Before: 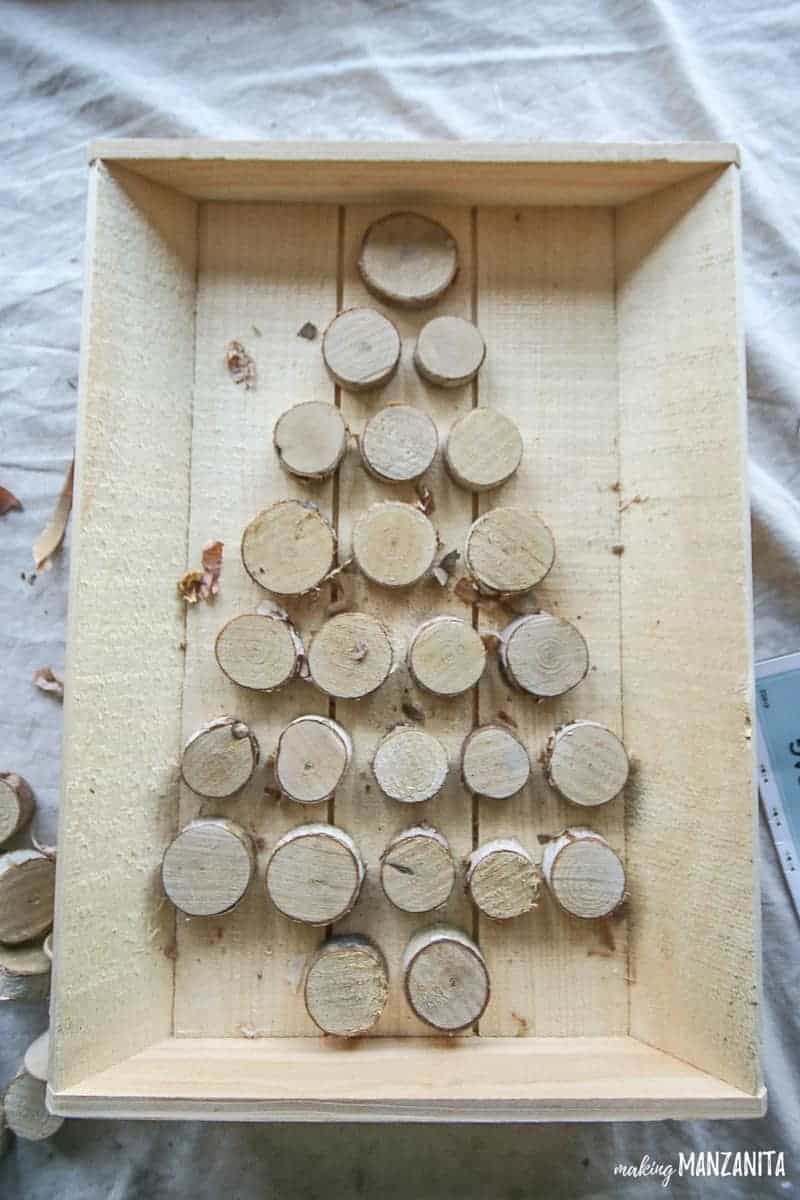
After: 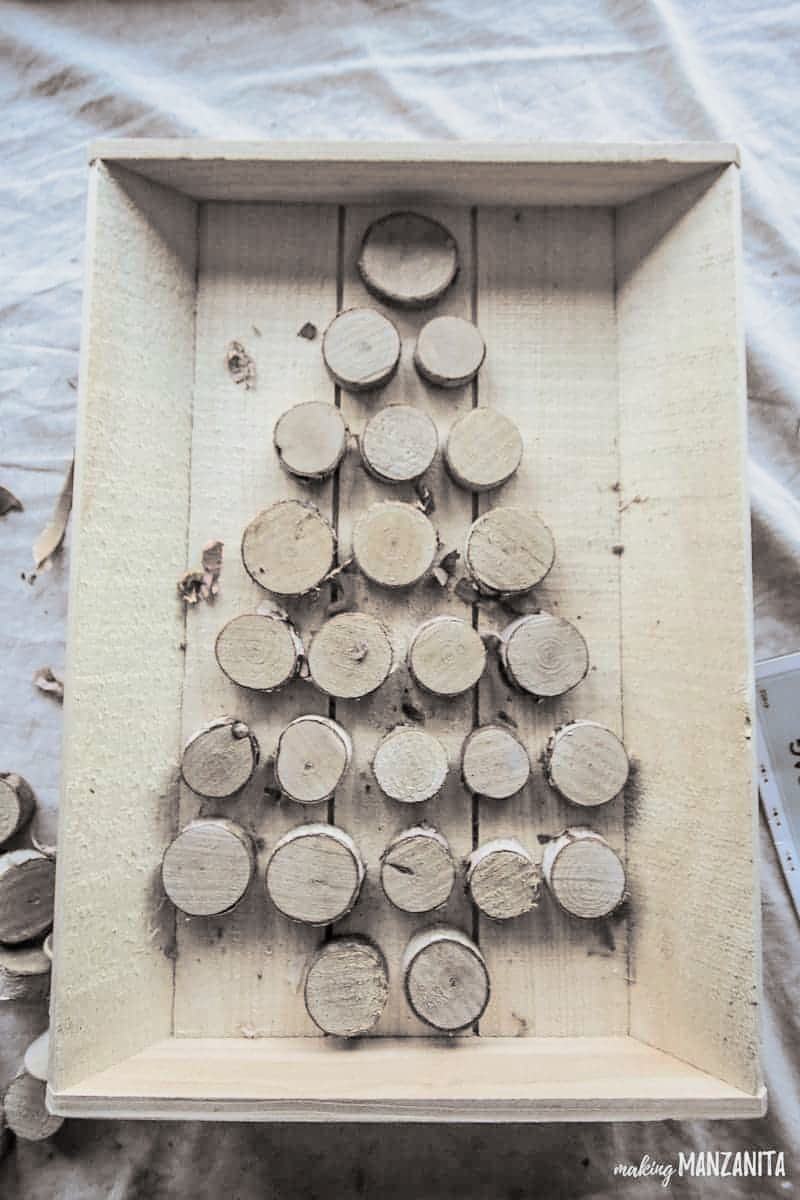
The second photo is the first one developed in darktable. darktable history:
filmic rgb: black relative exposure -16 EV, white relative exposure 6.29 EV, hardness 5.1, contrast 1.35
split-toning: shadows › hue 26°, shadows › saturation 0.09, highlights › hue 40°, highlights › saturation 0.18, balance -63, compress 0%
bloom: size 9%, threshold 100%, strength 7%
